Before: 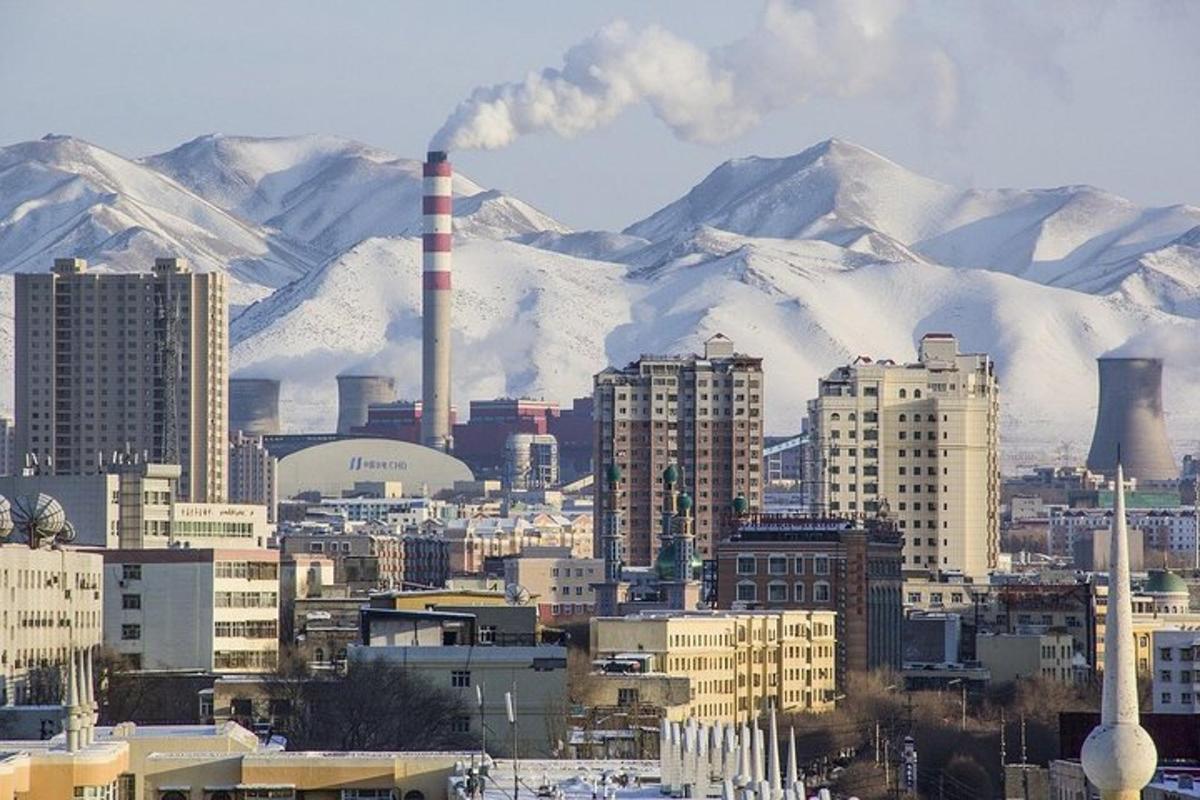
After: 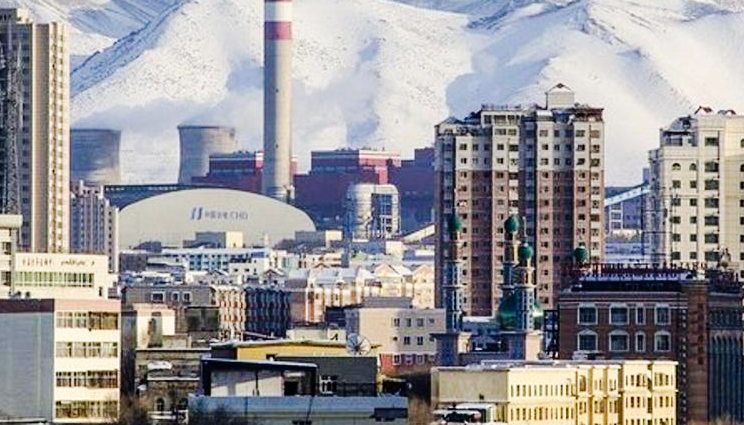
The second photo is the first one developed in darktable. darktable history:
crop: left 13.312%, top 31.28%, right 24.627%, bottom 15.582%
tone curve: curves: ch0 [(0, 0) (0.003, 0) (0.011, 0.001) (0.025, 0.003) (0.044, 0.005) (0.069, 0.011) (0.1, 0.021) (0.136, 0.035) (0.177, 0.079) (0.224, 0.134) (0.277, 0.219) (0.335, 0.315) (0.399, 0.42) (0.468, 0.529) (0.543, 0.636) (0.623, 0.727) (0.709, 0.805) (0.801, 0.88) (0.898, 0.957) (1, 1)], preserve colors none
